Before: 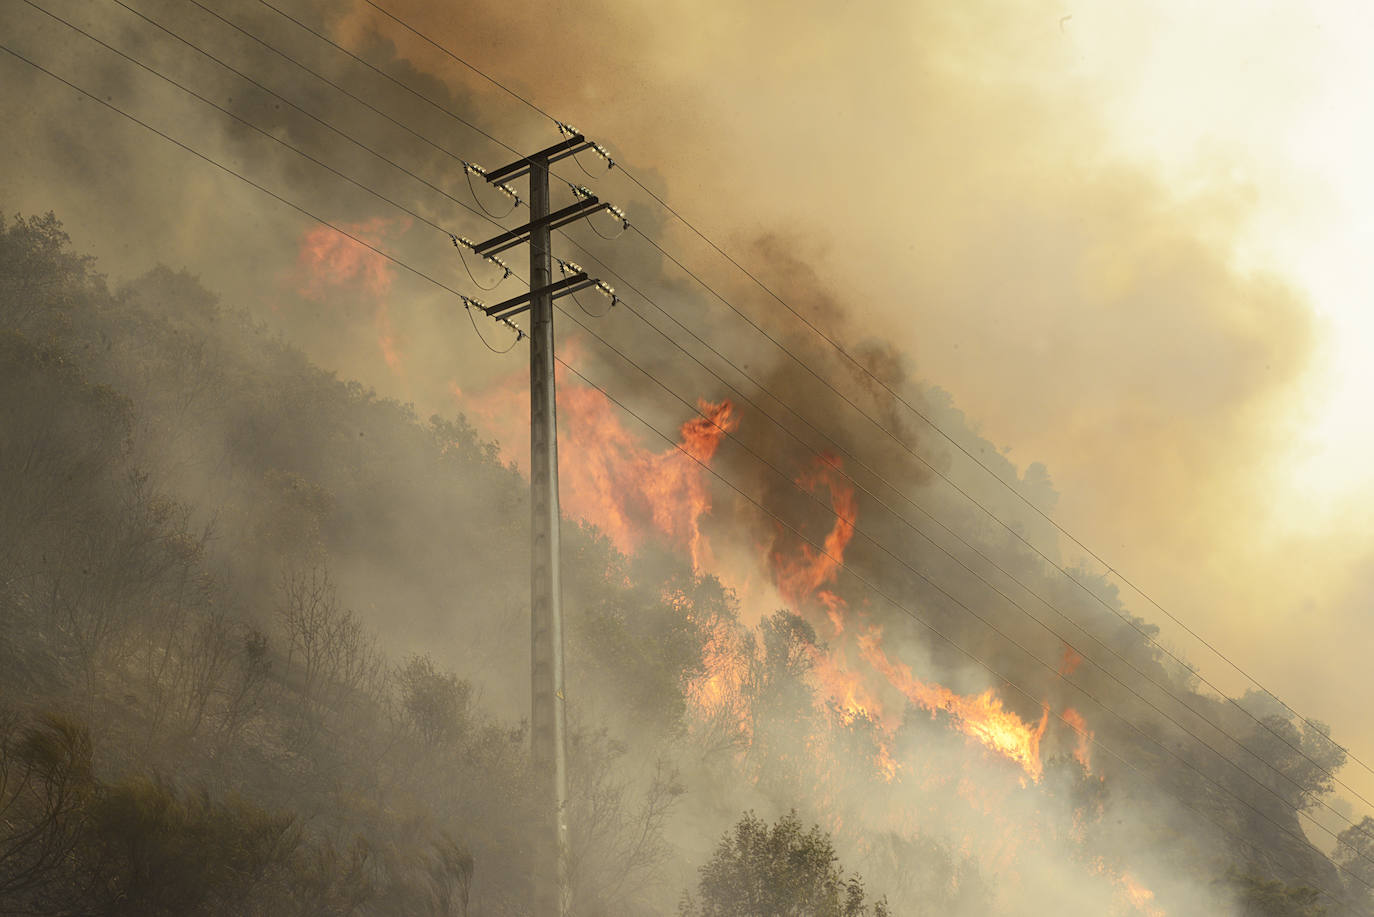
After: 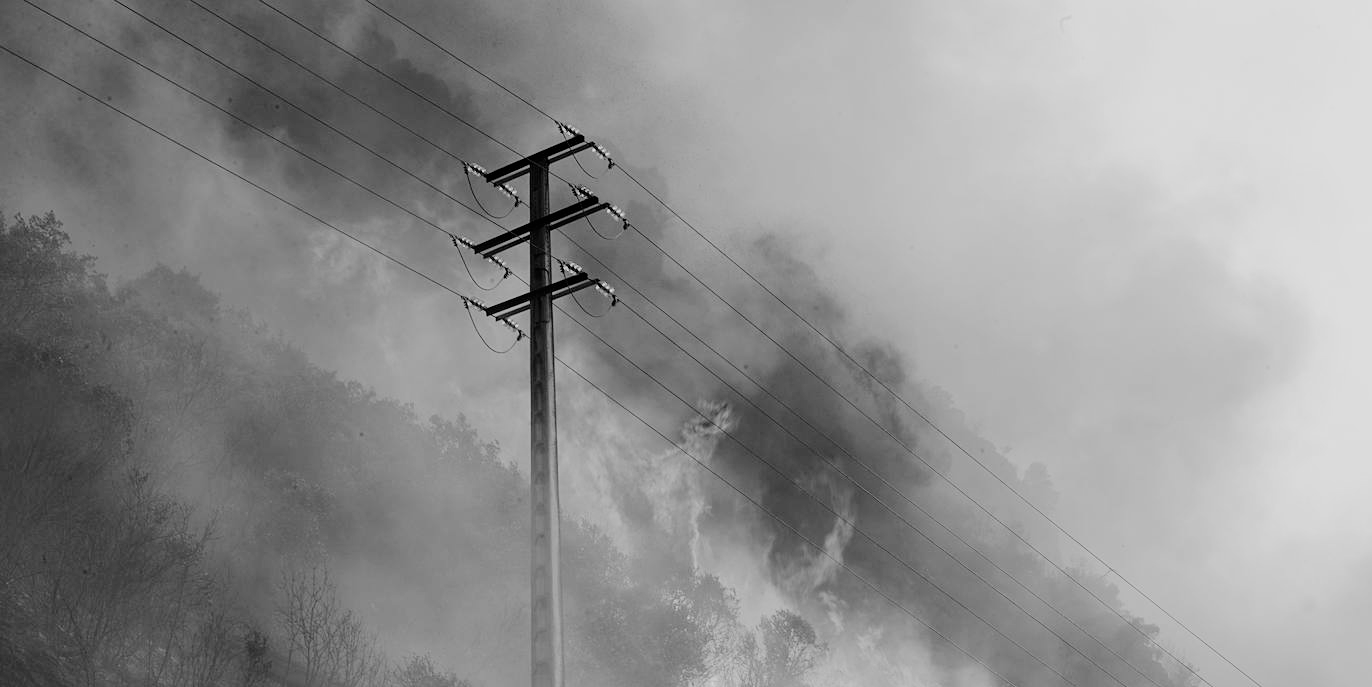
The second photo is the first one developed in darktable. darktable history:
crop: bottom 24.967%
filmic rgb: black relative exposure -5 EV, hardness 2.88, contrast 1.2, highlights saturation mix -30%
monochrome: on, module defaults
